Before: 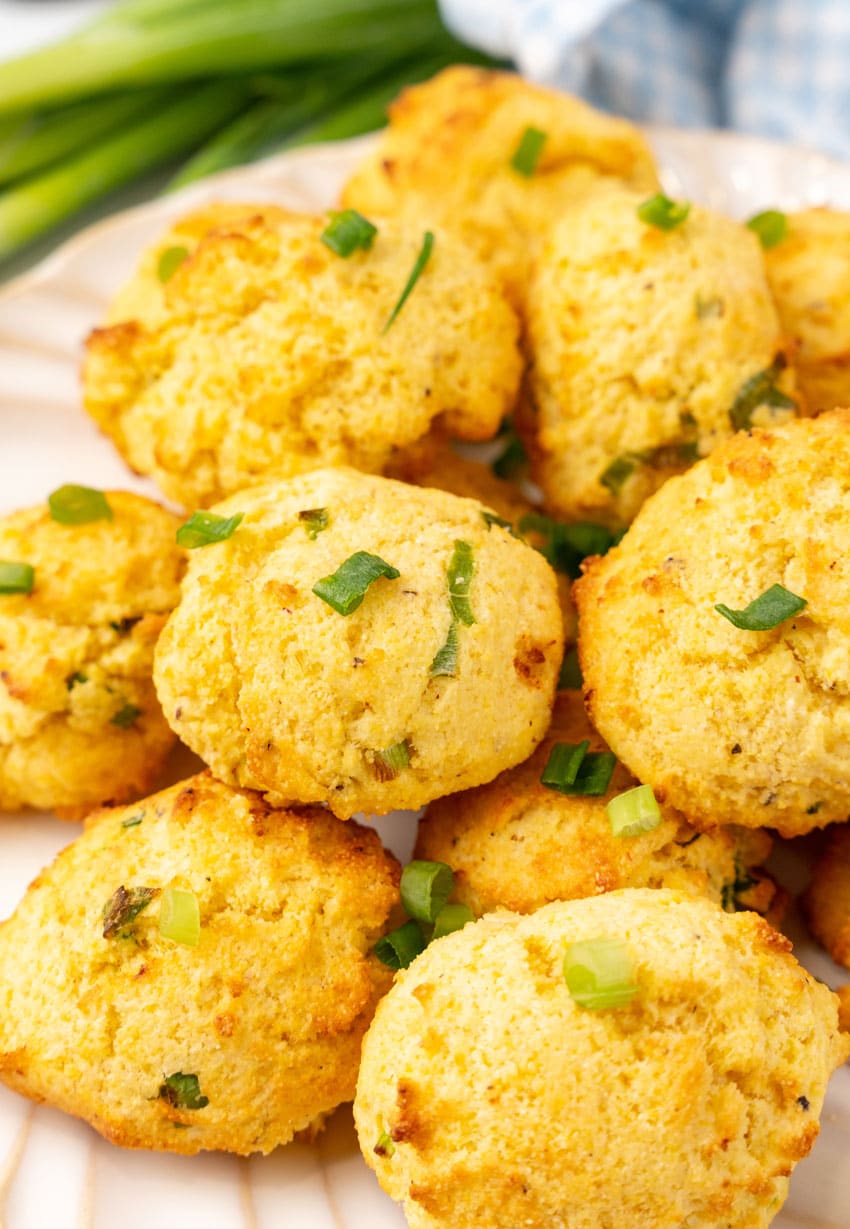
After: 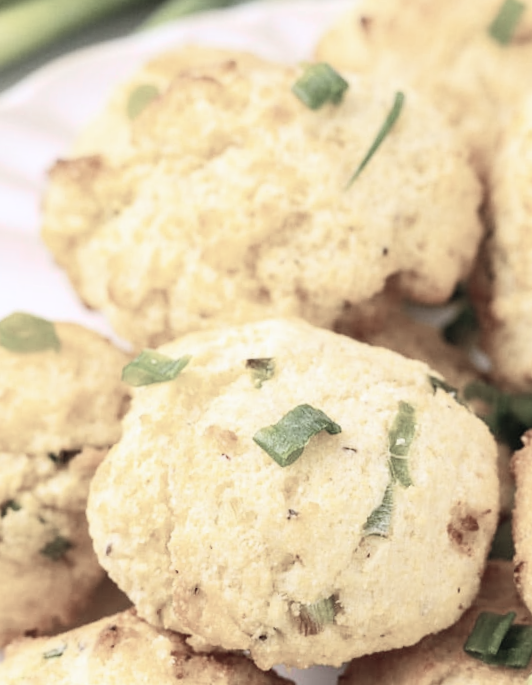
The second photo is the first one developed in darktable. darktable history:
contrast brightness saturation: contrast 0.2, brightness 0.16, saturation 0.22
color zones: curves: ch1 [(0, 0.34) (0.143, 0.164) (0.286, 0.152) (0.429, 0.176) (0.571, 0.173) (0.714, 0.188) (0.857, 0.199) (1, 0.34)]
white balance: red 0.967, blue 1.119, emerald 0.756
crop and rotate: angle -4.99°, left 2.122%, top 6.945%, right 27.566%, bottom 30.519%
